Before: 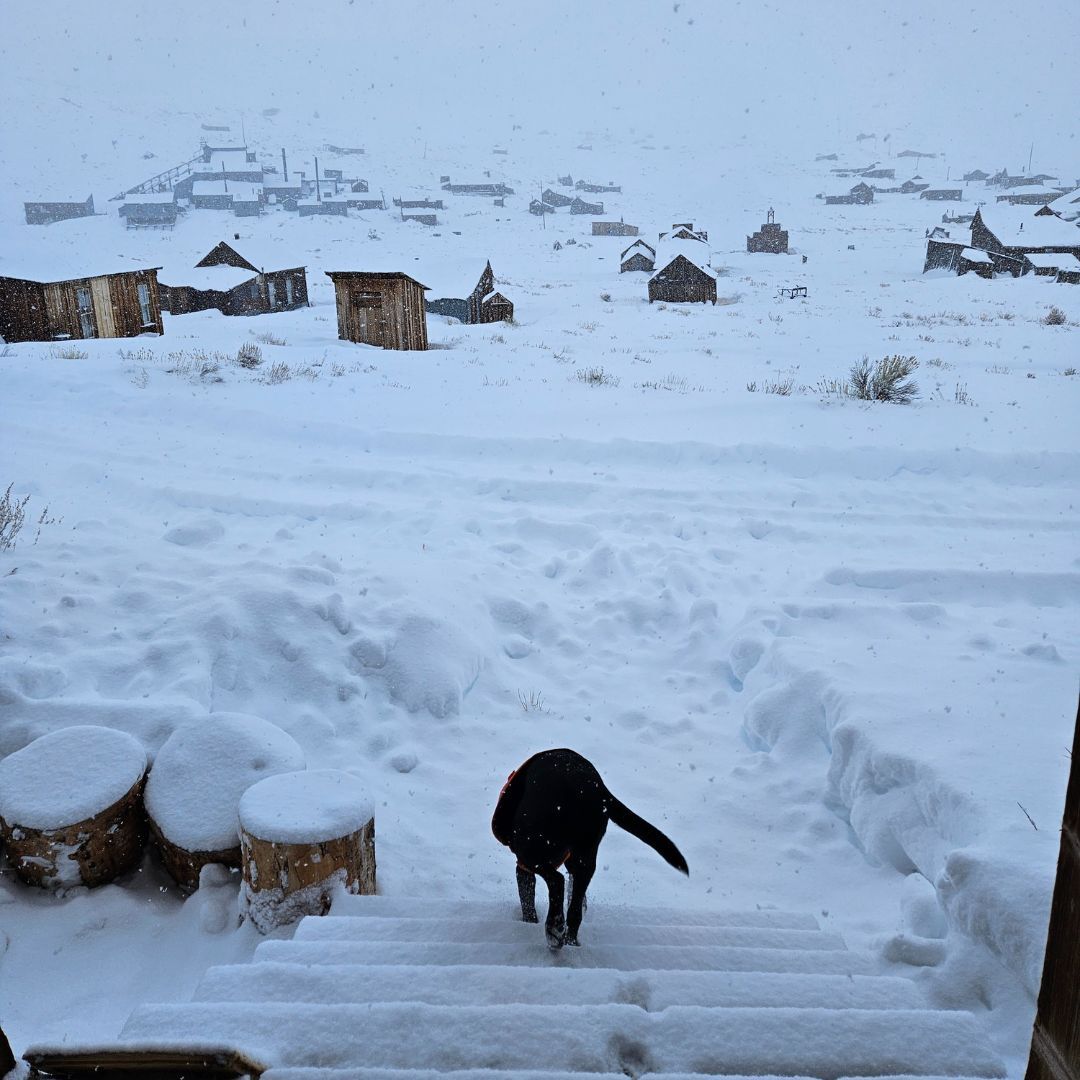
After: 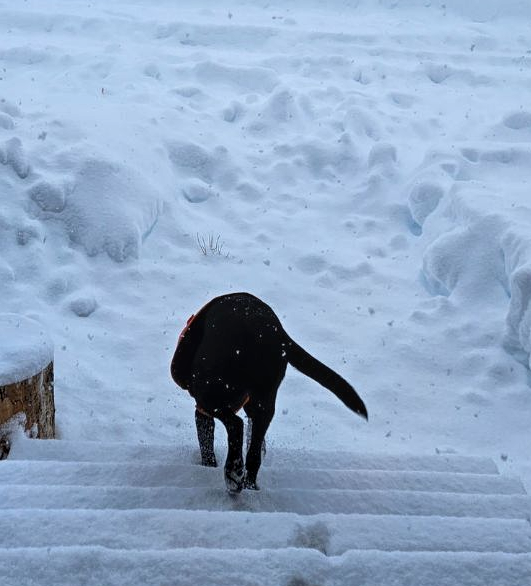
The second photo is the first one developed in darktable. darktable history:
local contrast: highlights 96%, shadows 85%, detail 160%, midtone range 0.2
crop: left 29.796%, top 42.261%, right 21.029%, bottom 3.46%
